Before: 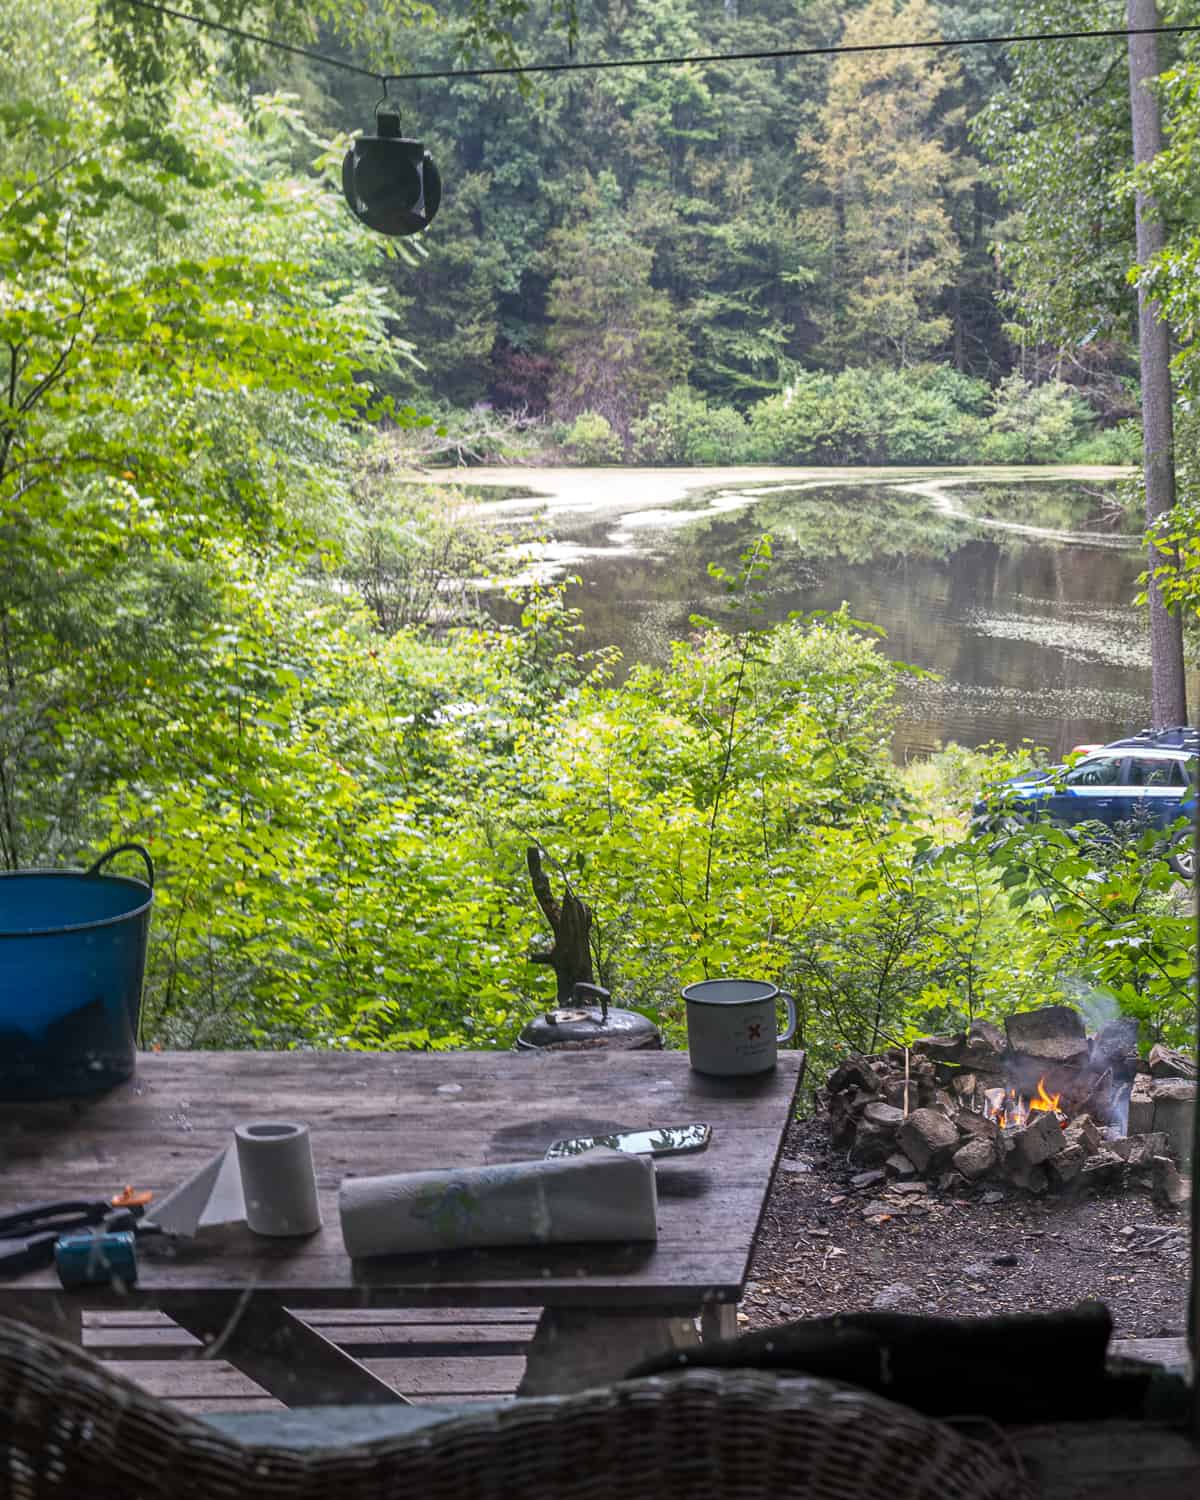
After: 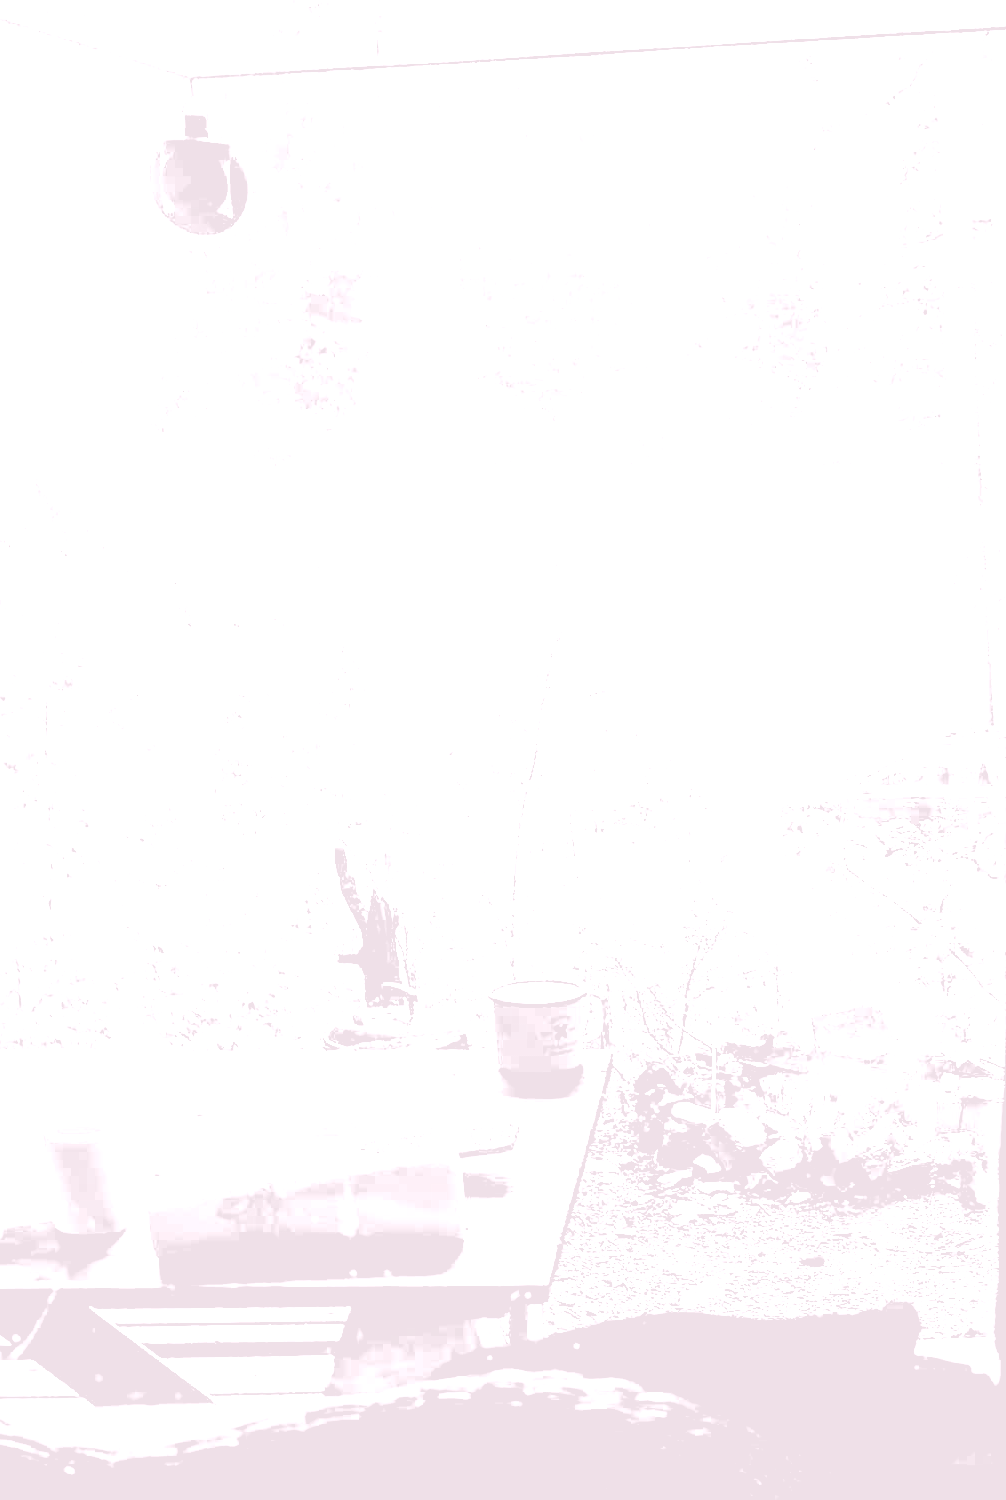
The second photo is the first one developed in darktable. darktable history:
crop: left 16.145%
exposure: black level correction 0.029, exposure -0.073 EV, compensate highlight preservation false
color correction: highlights a* -0.95, highlights b* 4.5, shadows a* 3.55
contrast brightness saturation: contrast -0.32, brightness 0.75, saturation -0.78
colorize: hue 25.2°, saturation 83%, source mix 82%, lightness 79%, version 1
